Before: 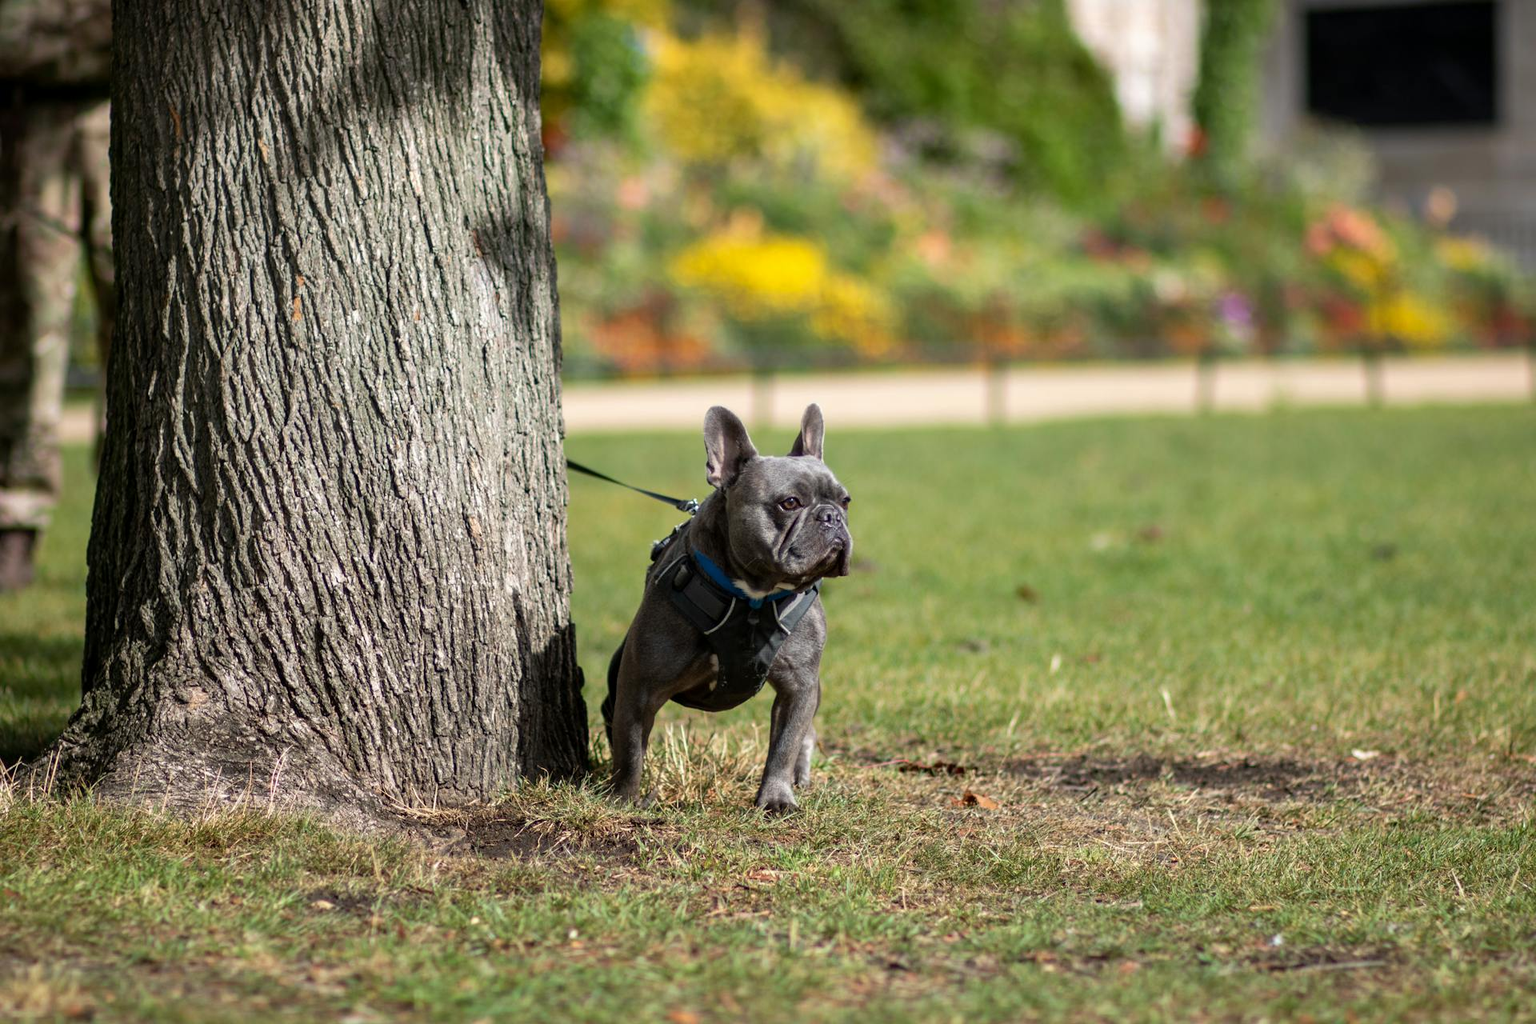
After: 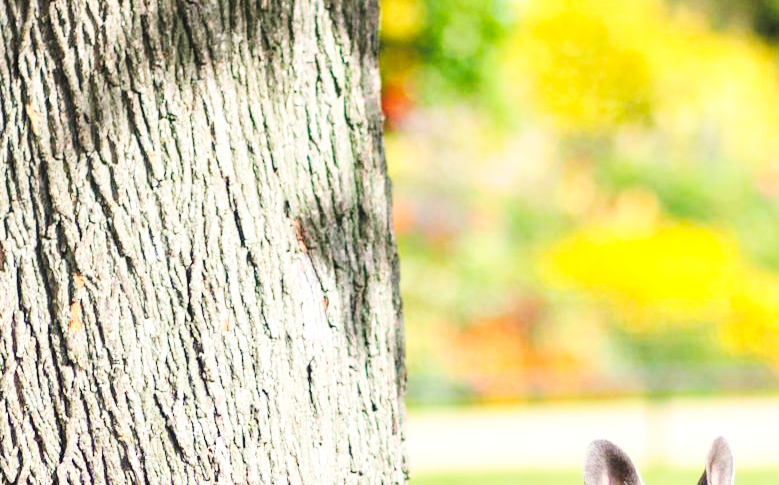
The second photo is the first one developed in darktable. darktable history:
exposure: black level correction 0, exposure 0.7 EV, compensate exposure bias true, compensate highlight preservation false
crop: left 15.452%, top 5.459%, right 43.956%, bottom 56.62%
base curve: curves: ch0 [(0, 0) (0.036, 0.025) (0.121, 0.166) (0.206, 0.329) (0.605, 0.79) (1, 1)], preserve colors none
contrast brightness saturation: contrast 0.1, brightness 0.3, saturation 0.14
